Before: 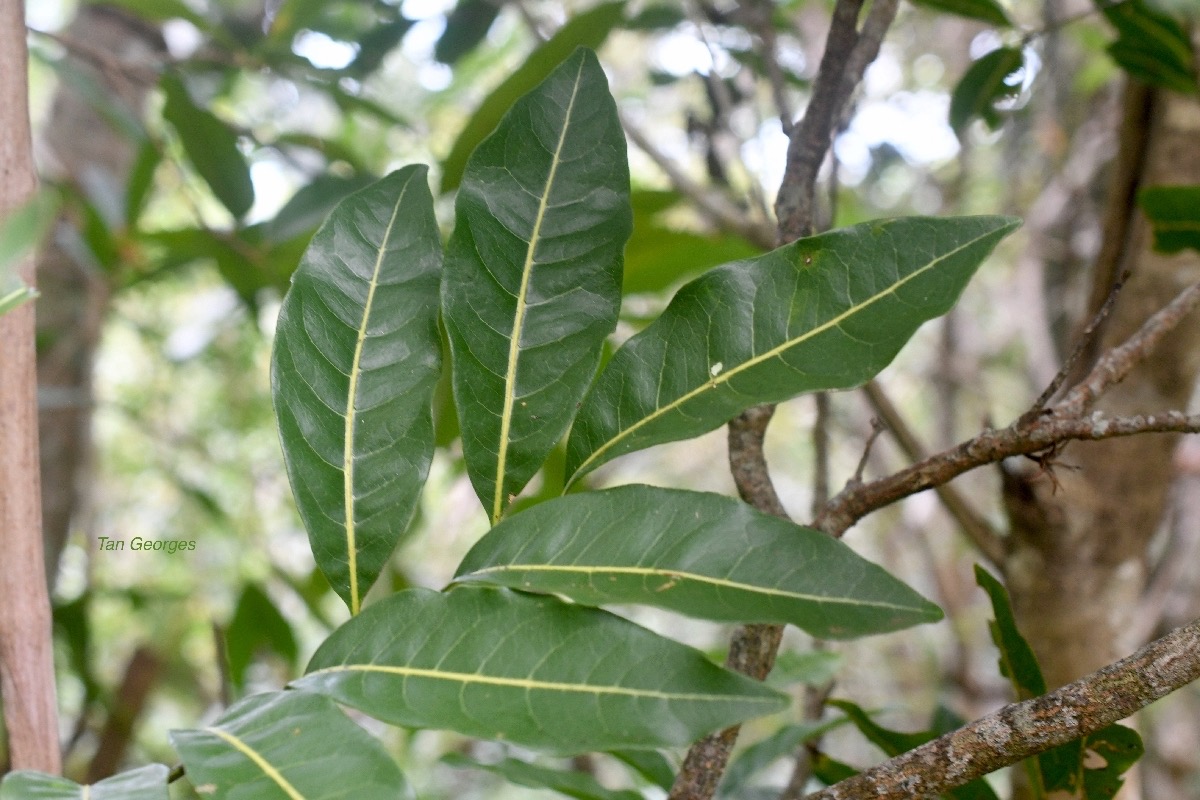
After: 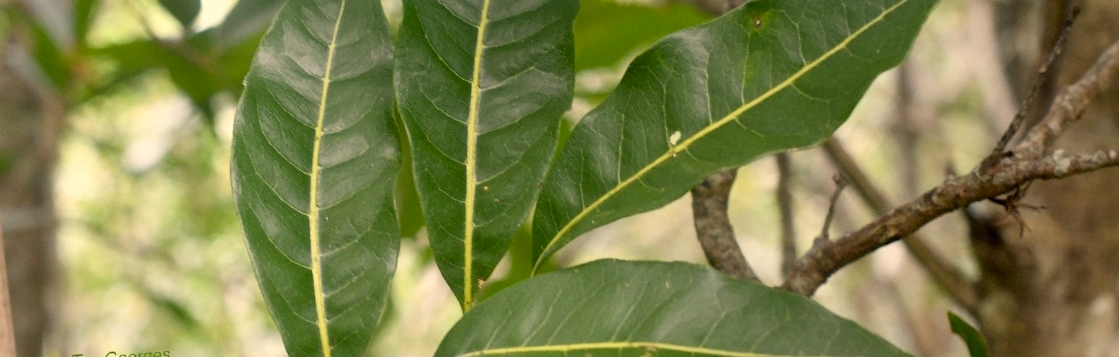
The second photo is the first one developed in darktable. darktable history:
rotate and perspective: rotation -4.57°, crop left 0.054, crop right 0.944, crop top 0.087, crop bottom 0.914
crop and rotate: top 26.056%, bottom 25.543%
color zones: curves: ch1 [(0, 0.469) (0.01, 0.469) (0.12, 0.446) (0.248, 0.469) (0.5, 0.5) (0.748, 0.5) (0.99, 0.469) (1, 0.469)]
color correction: highlights a* 2.72, highlights b* 22.8
